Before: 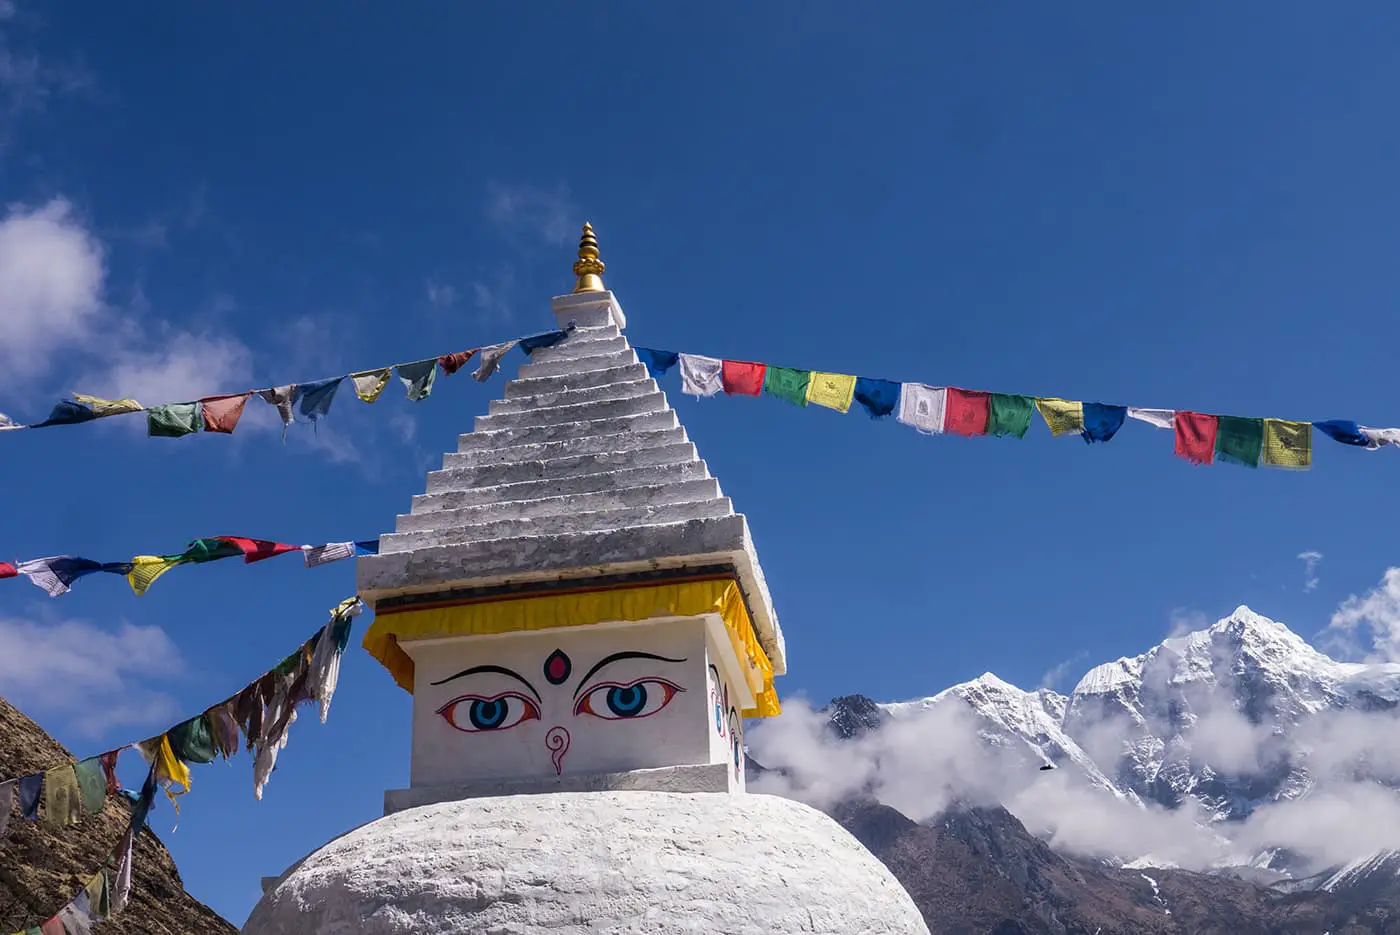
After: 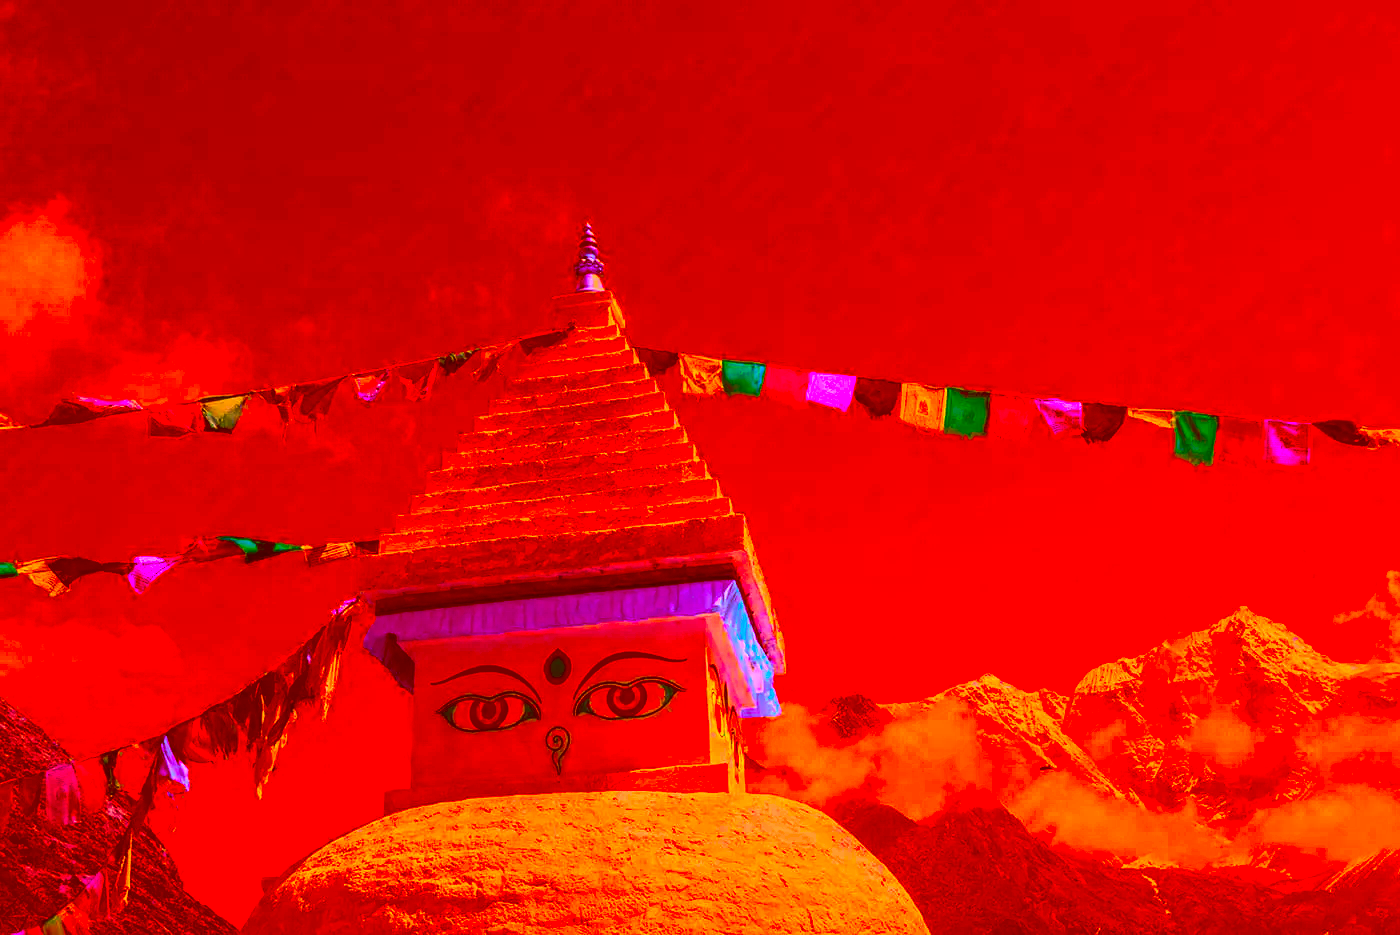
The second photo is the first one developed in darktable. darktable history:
color balance rgb: highlights gain › chroma 0.179%, highlights gain › hue 331.03°, linear chroma grading › global chroma 15.154%, perceptual saturation grading › global saturation 0.872%, perceptual saturation grading › highlights -19.904%, perceptual saturation grading › shadows 20.282%, perceptual brilliance grading › global brilliance -16.959%, perceptual brilliance grading › highlights 29.044%, global vibrance 50.803%
color correction: highlights a* -38.91, highlights b* -39.49, shadows a* -39.29, shadows b* -39.8, saturation -2.95
